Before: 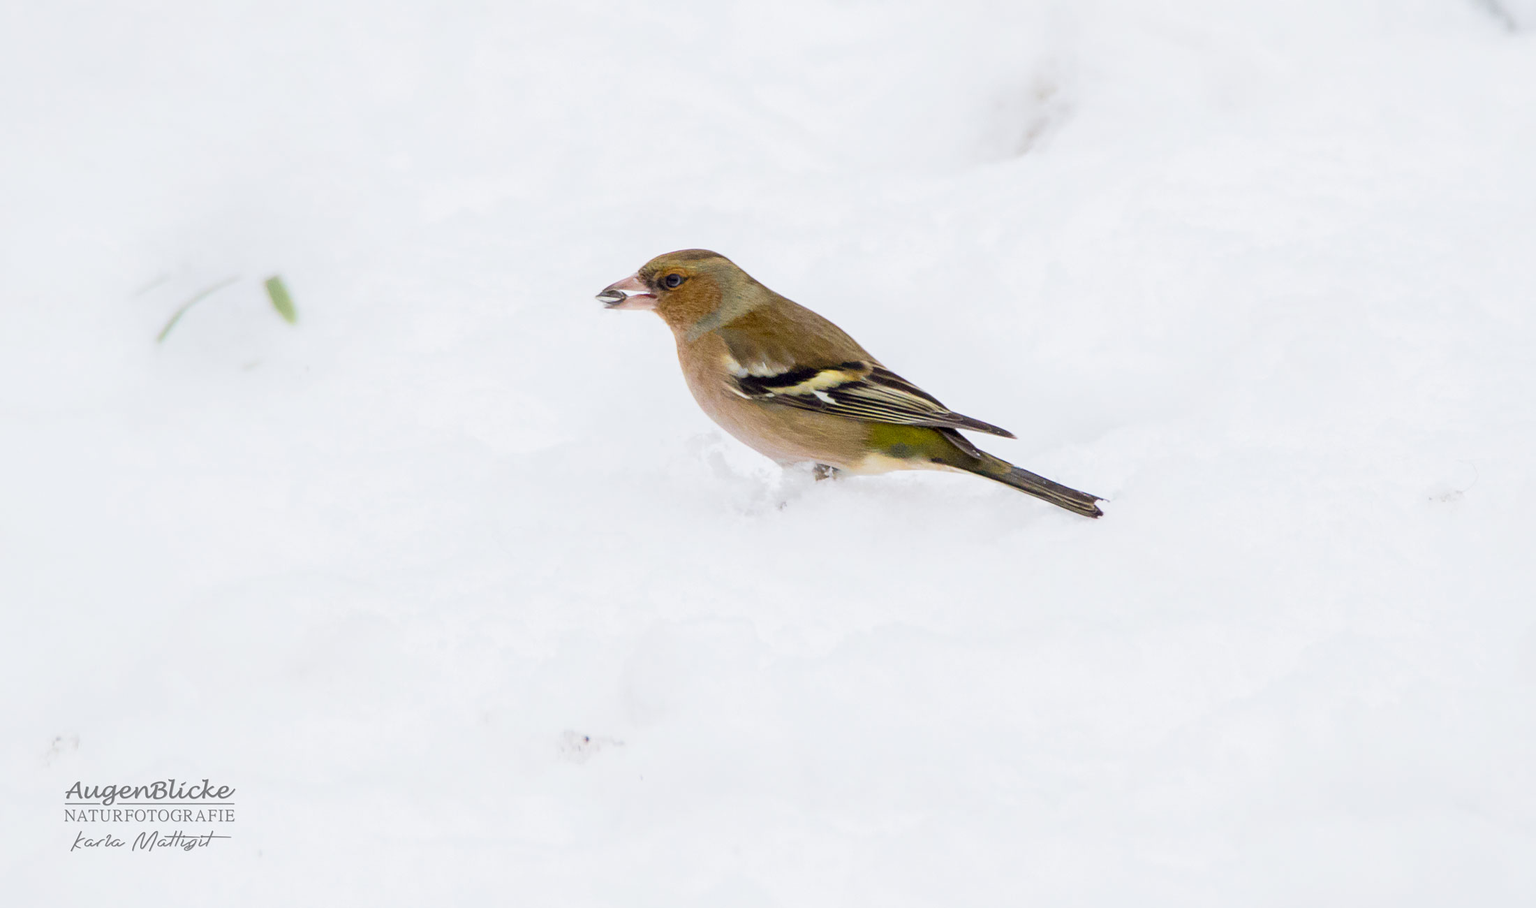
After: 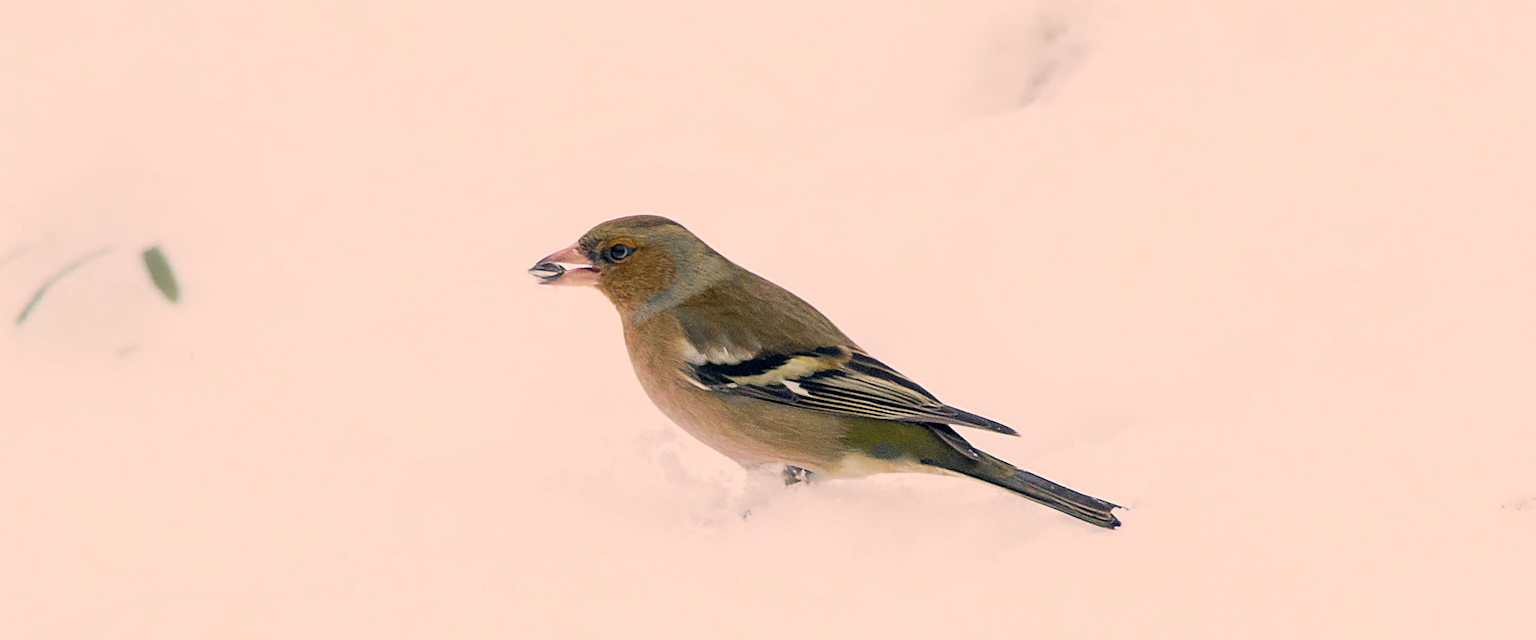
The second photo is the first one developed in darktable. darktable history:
tone equalizer: -7 EV 0.13 EV, smoothing diameter 25%, edges refinement/feathering 10, preserve details guided filter
sharpen: on, module defaults
crop and rotate: left 9.345%, top 7.22%, right 4.982%, bottom 32.331%
color correction: highlights a* 10.32, highlights b* 14.66, shadows a* -9.59, shadows b* -15.02
color zones: curves: ch0 [(0, 0.48) (0.209, 0.398) (0.305, 0.332) (0.429, 0.493) (0.571, 0.5) (0.714, 0.5) (0.857, 0.5) (1, 0.48)]; ch1 [(0, 0.736) (0.143, 0.625) (0.225, 0.371) (0.429, 0.256) (0.571, 0.241) (0.714, 0.213) (0.857, 0.48) (1, 0.736)]; ch2 [(0, 0.448) (0.143, 0.498) (0.286, 0.5) (0.429, 0.5) (0.571, 0.5) (0.714, 0.5) (0.857, 0.5) (1, 0.448)]
